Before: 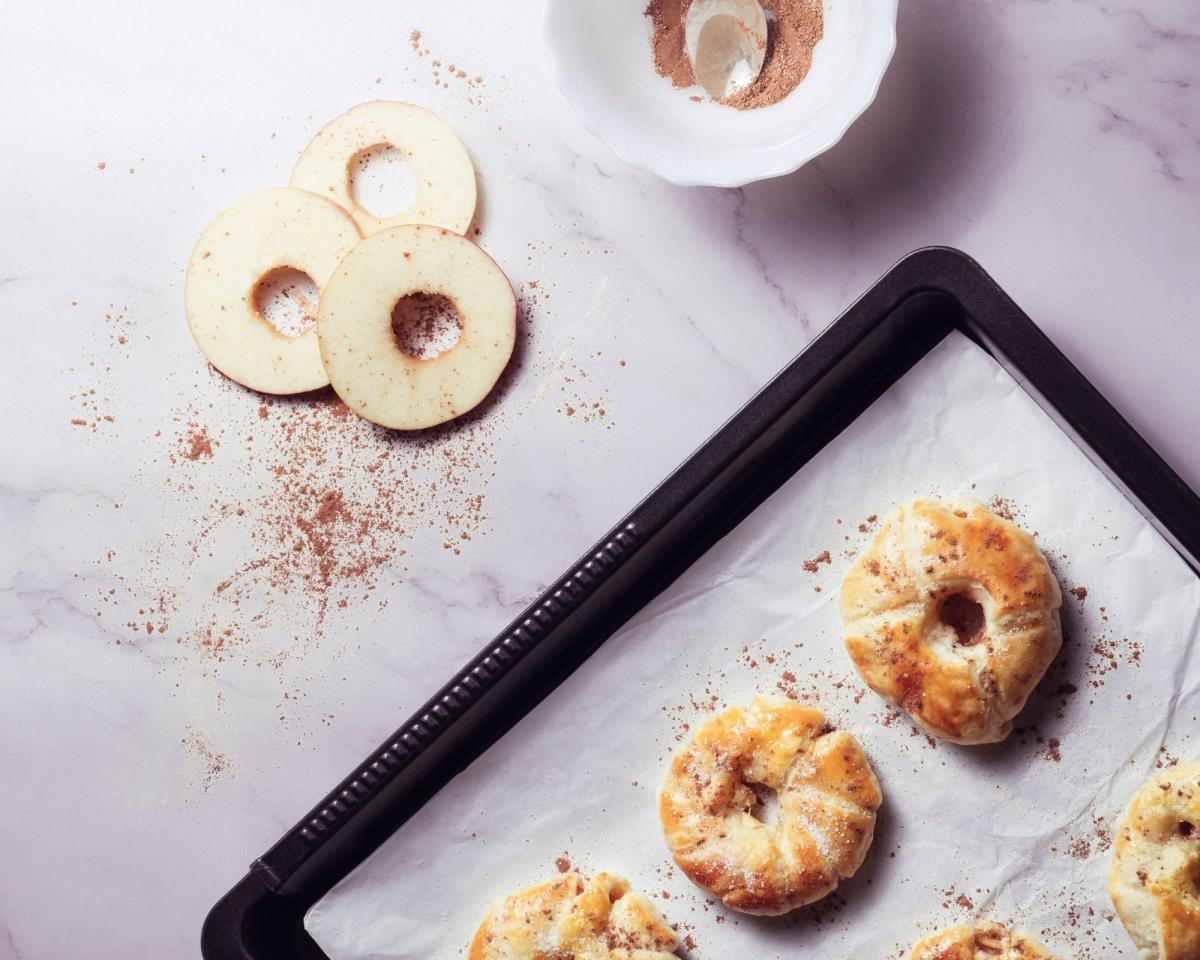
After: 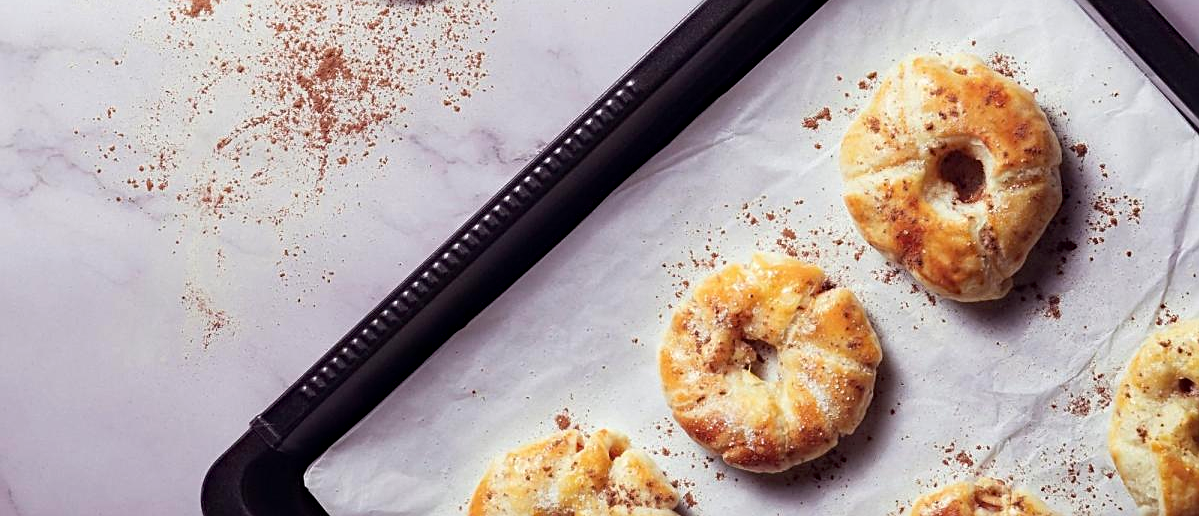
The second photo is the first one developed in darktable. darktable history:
sharpen: on, module defaults
crop and rotate: top 46.221%, right 0.079%
haze removal: compatibility mode true, adaptive false
